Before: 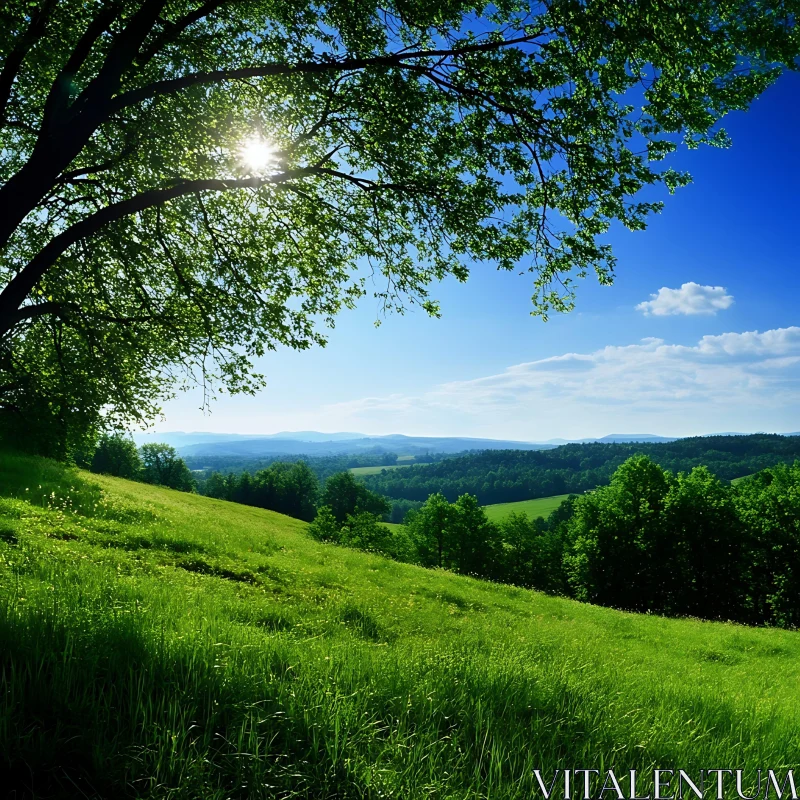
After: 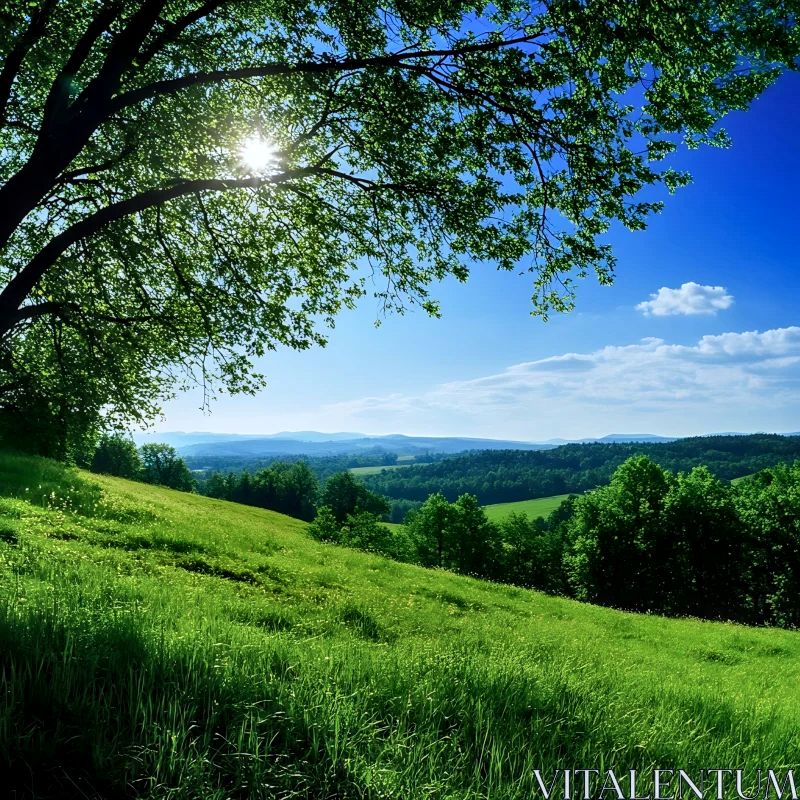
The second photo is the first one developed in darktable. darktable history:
color calibration: x 0.355, y 0.367, temperature 4700.38 K
local contrast: detail 130%
shadows and highlights: shadows 43.71, white point adjustment -1.46, soften with gaussian
